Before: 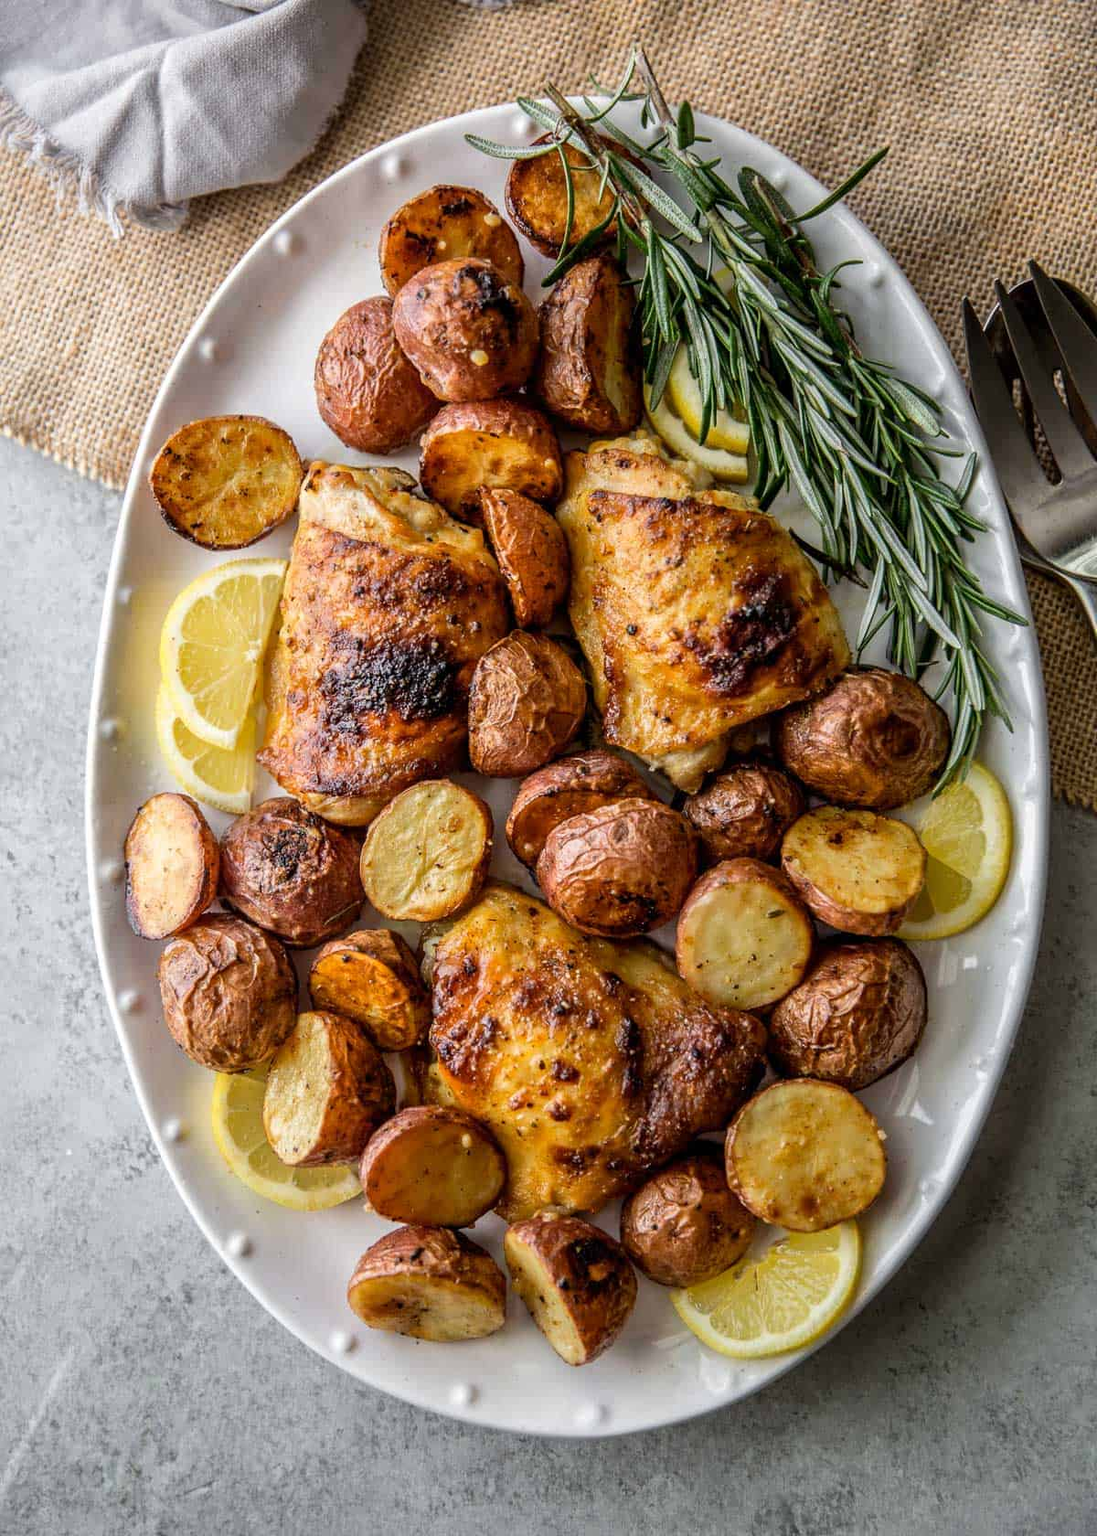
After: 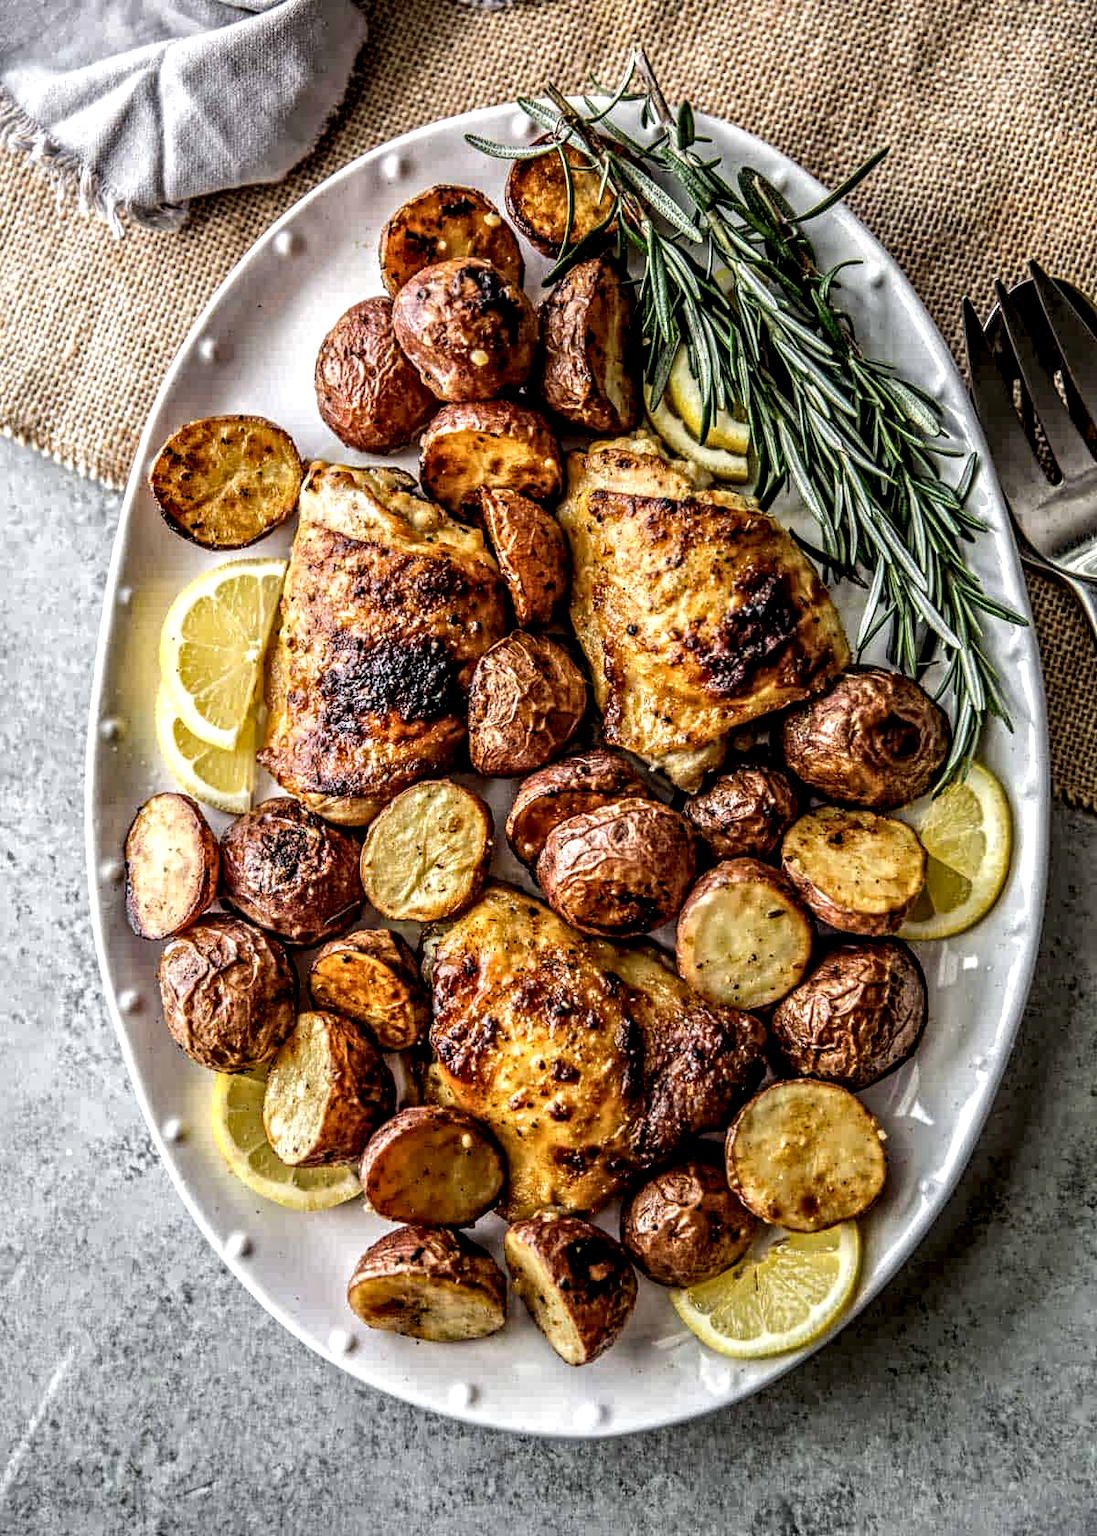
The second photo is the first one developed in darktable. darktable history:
tone equalizer: edges refinement/feathering 500, mask exposure compensation -1.57 EV, preserve details no
contrast equalizer: octaves 7, y [[0.5, 0.501, 0.525, 0.597, 0.58, 0.514], [0.5 ×6], [0.5 ×6], [0 ×6], [0 ×6]]
local contrast: highlights 78%, shadows 56%, detail 175%, midtone range 0.432
